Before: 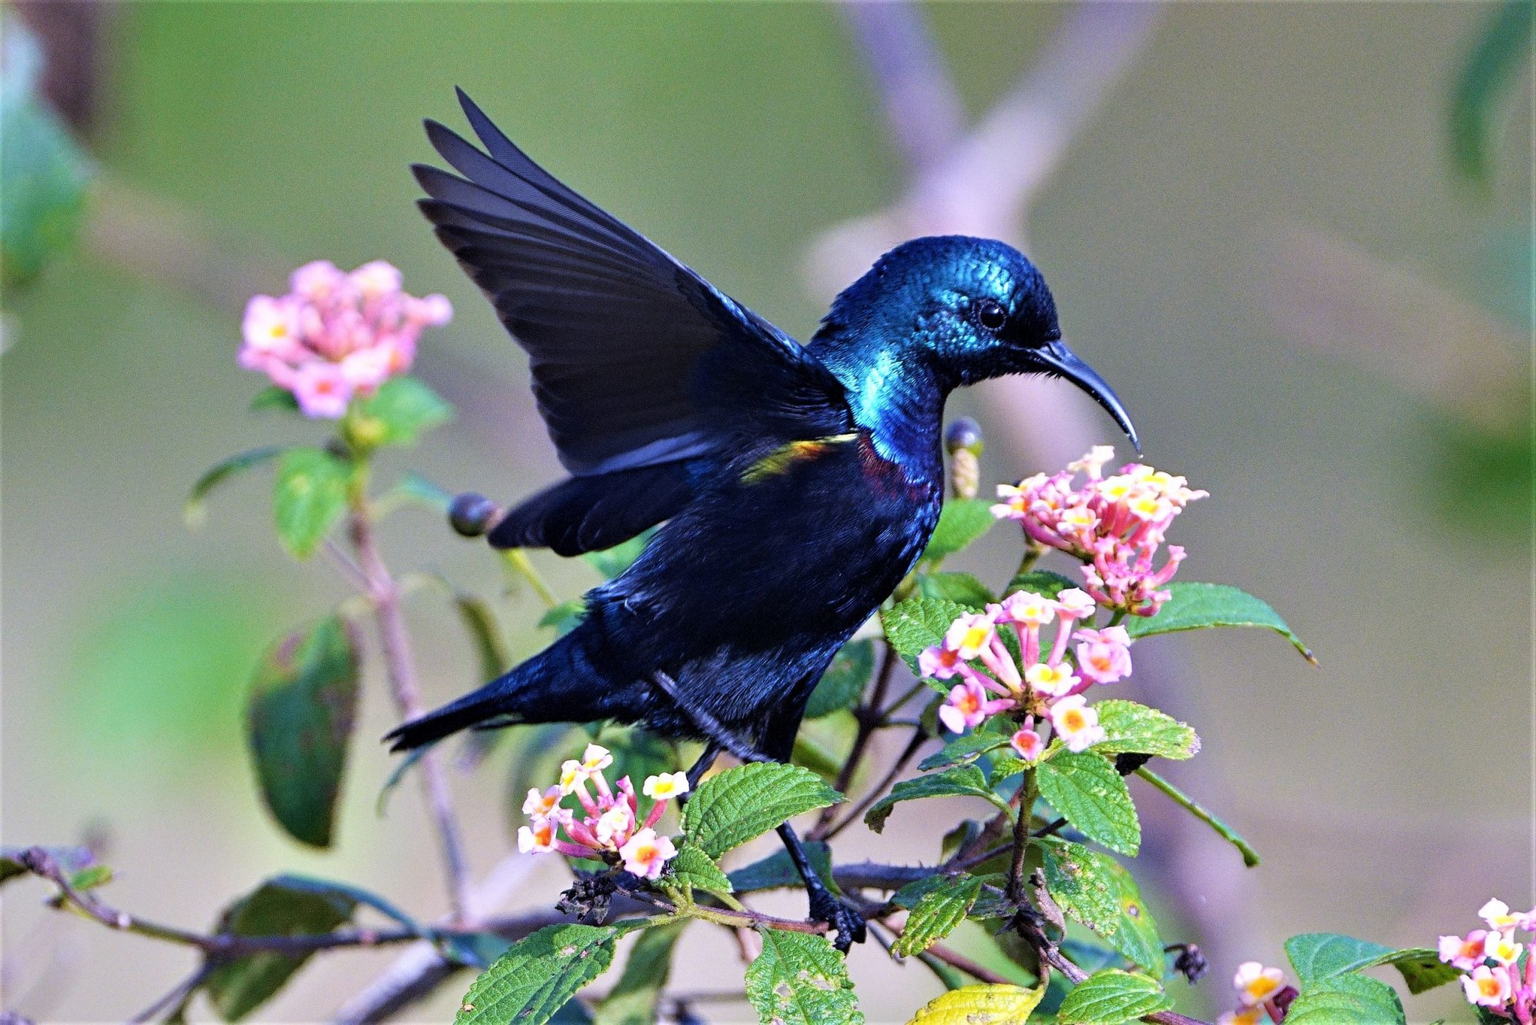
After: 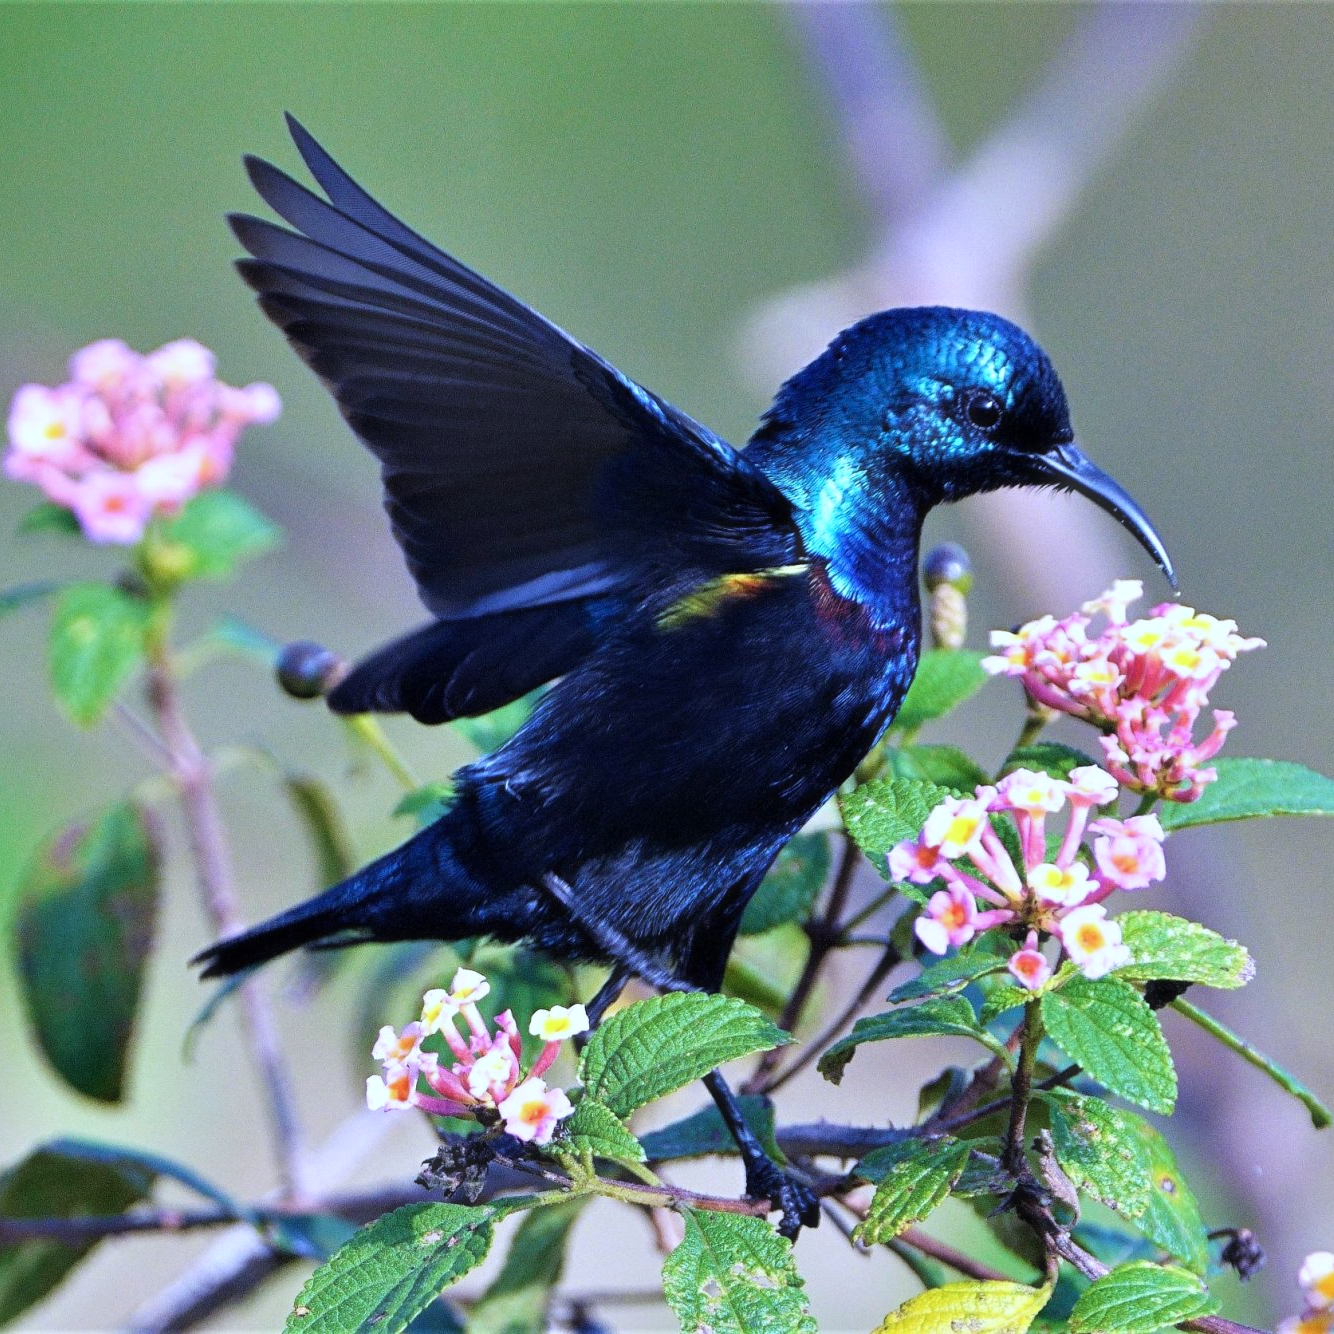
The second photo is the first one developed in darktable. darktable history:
crop: left 15.404%, right 17.848%
haze removal: strength -0.058, adaptive false
color calibration: illuminant Planckian (black body), adaptation linear Bradford (ICC v4), x 0.364, y 0.367, temperature 4410.6 K
